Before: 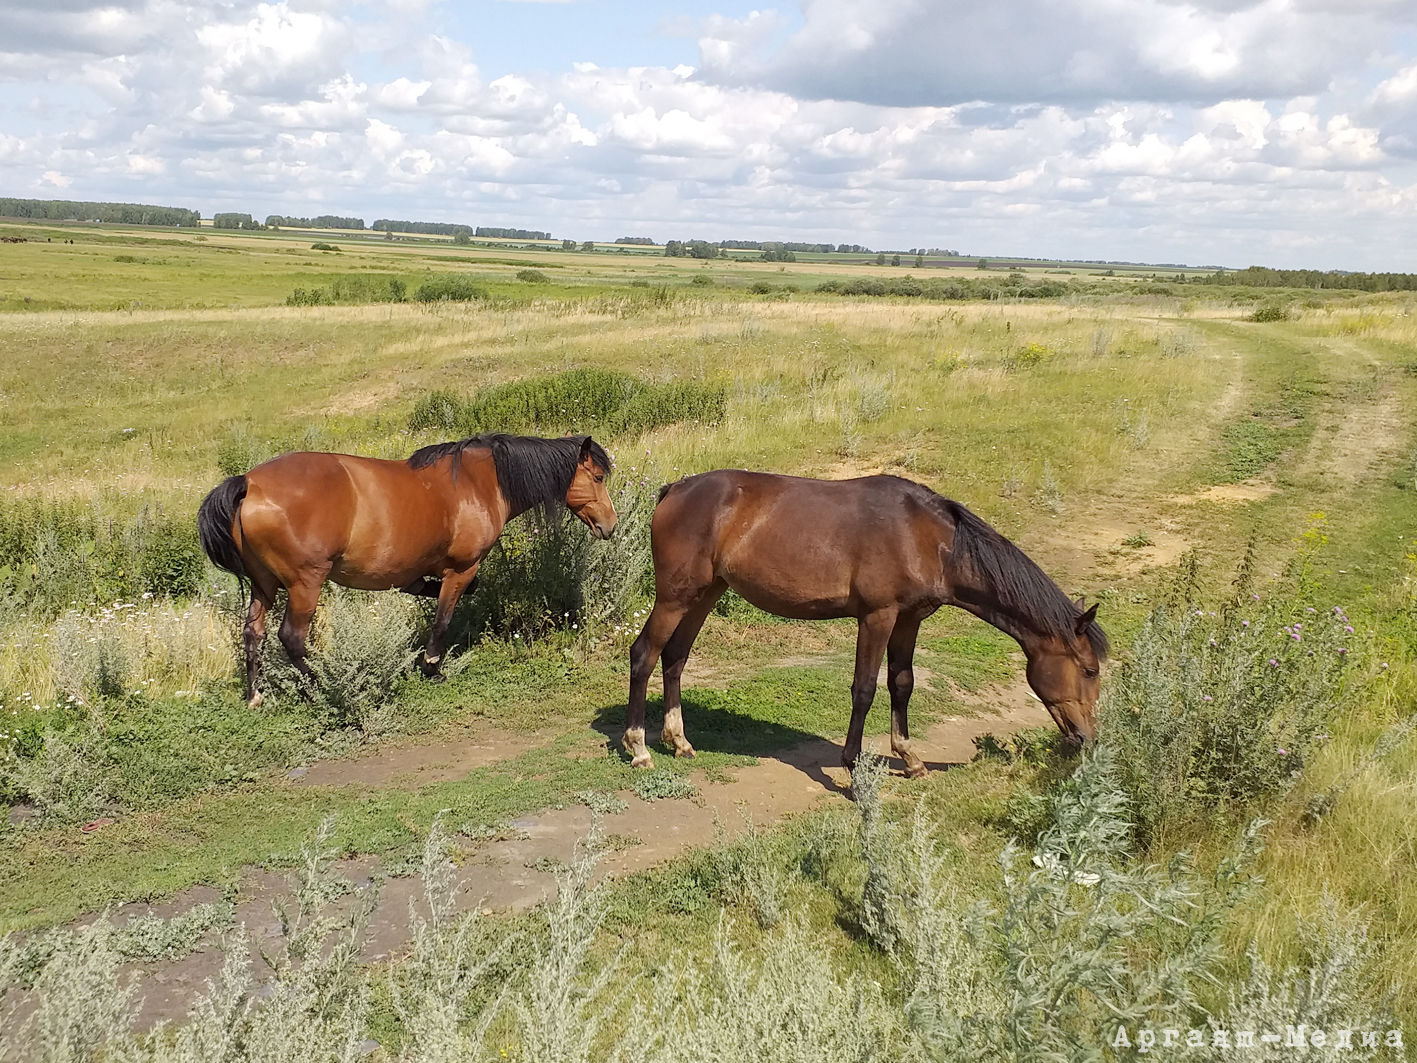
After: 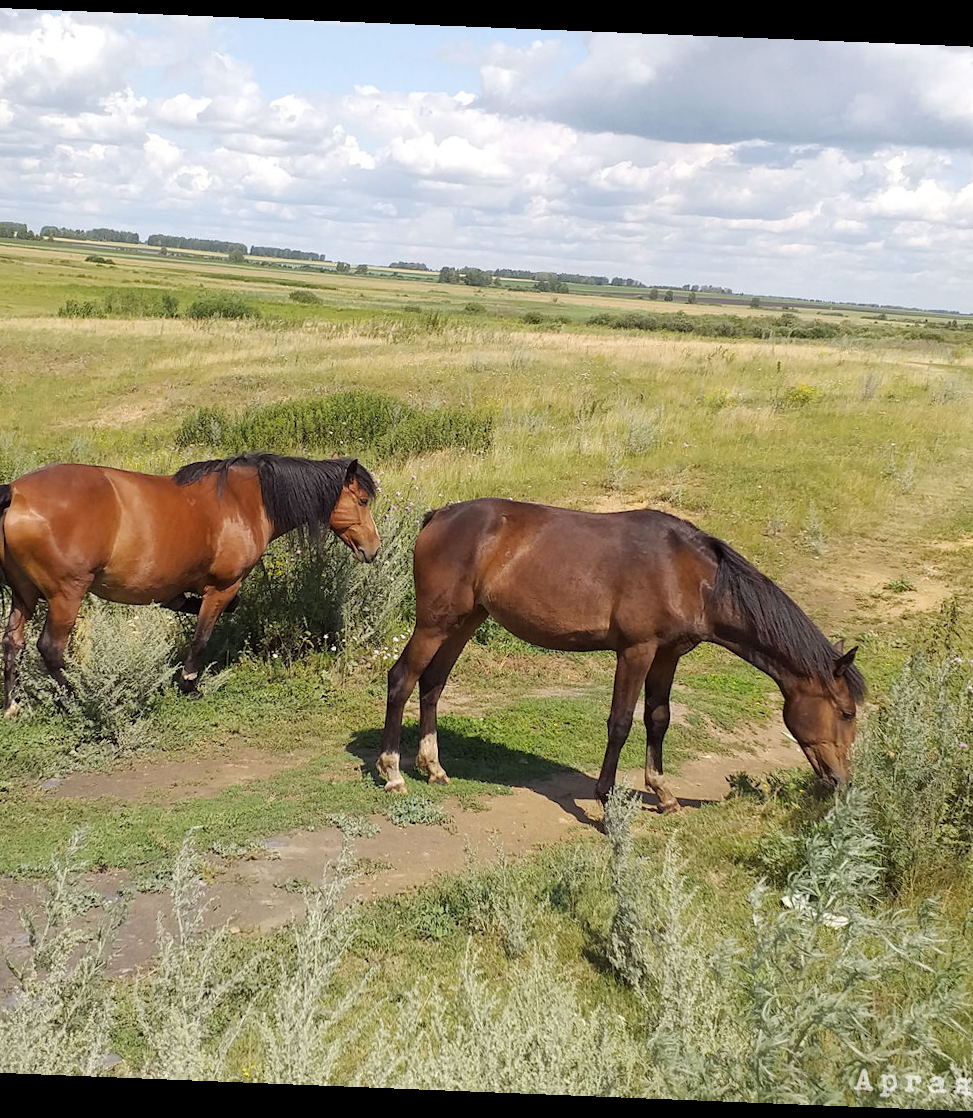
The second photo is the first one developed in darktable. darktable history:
crop and rotate: left 17.732%, right 15.423%
rotate and perspective: rotation 2.27°, automatic cropping off
